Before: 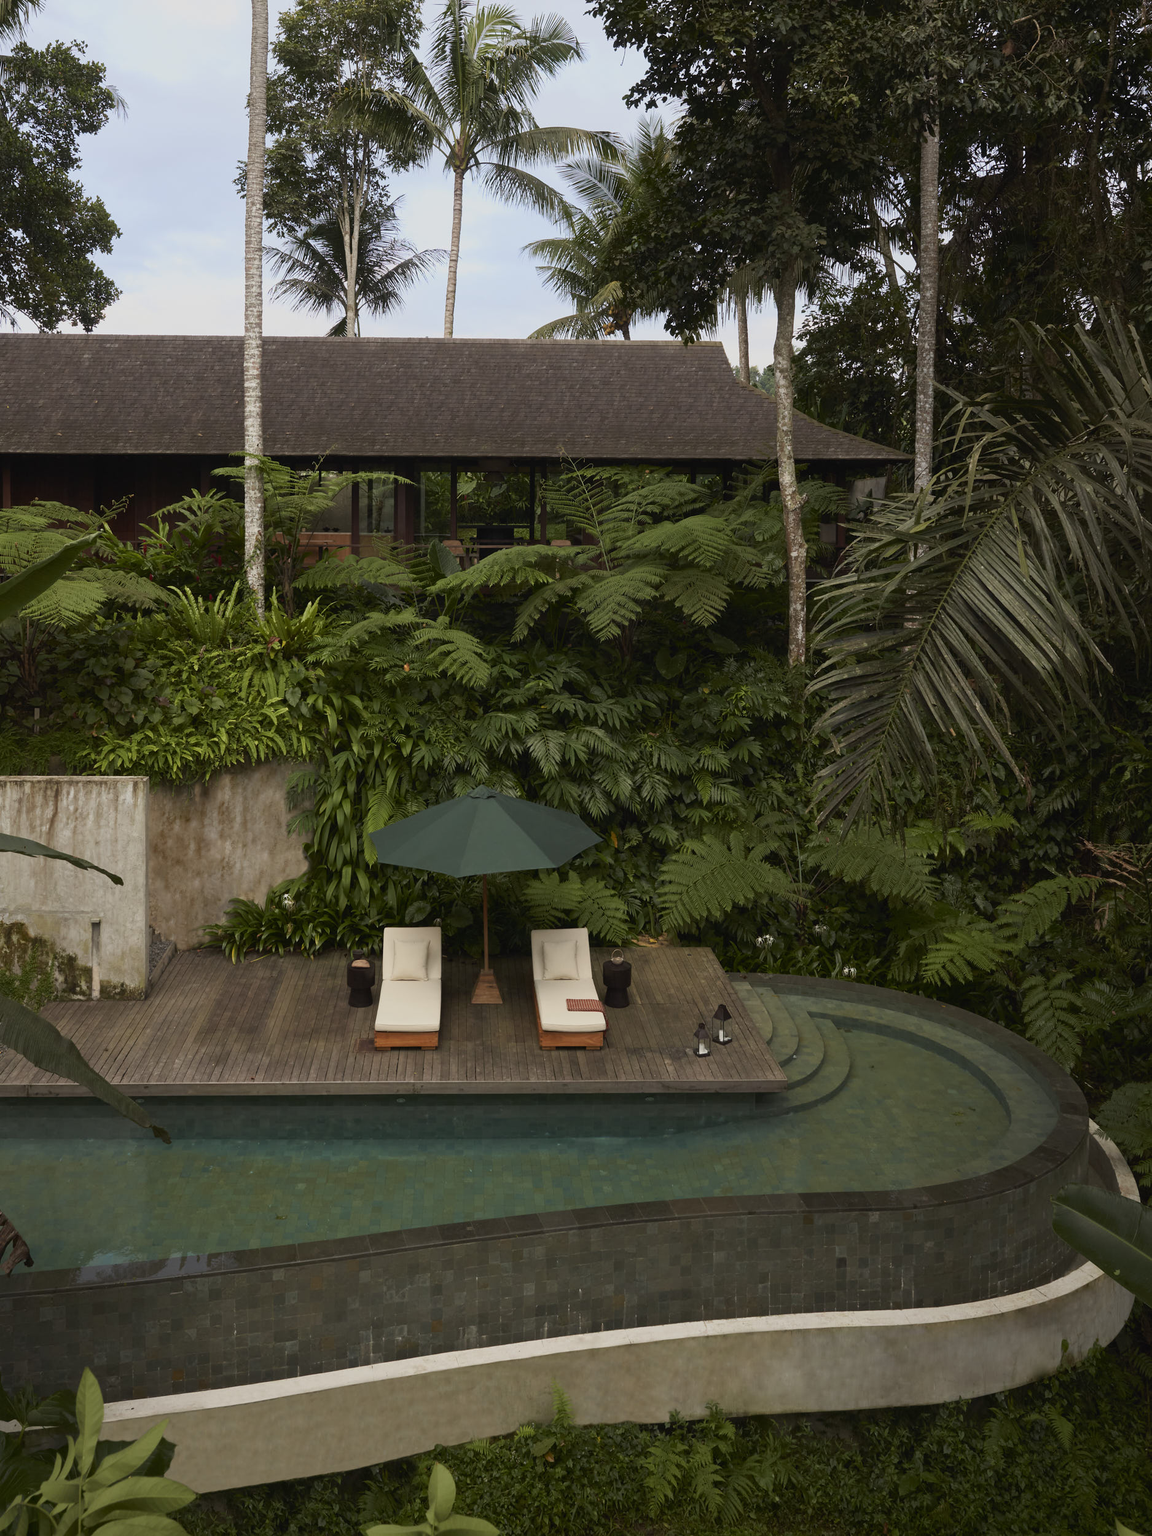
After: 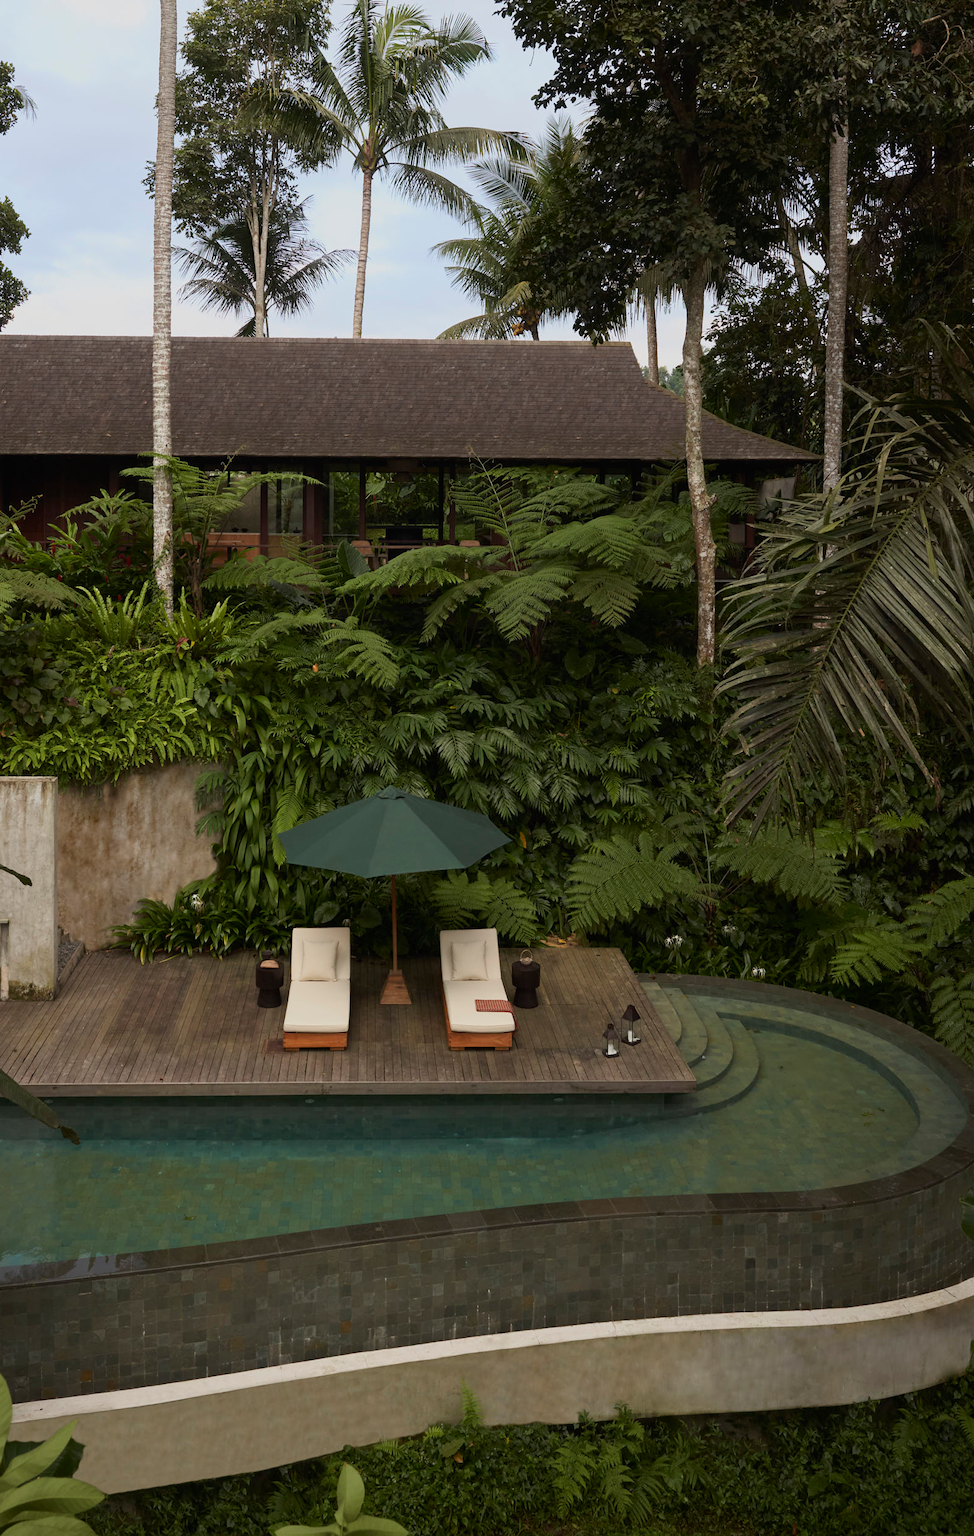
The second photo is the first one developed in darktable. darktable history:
crop: left 7.949%, right 7.43%
